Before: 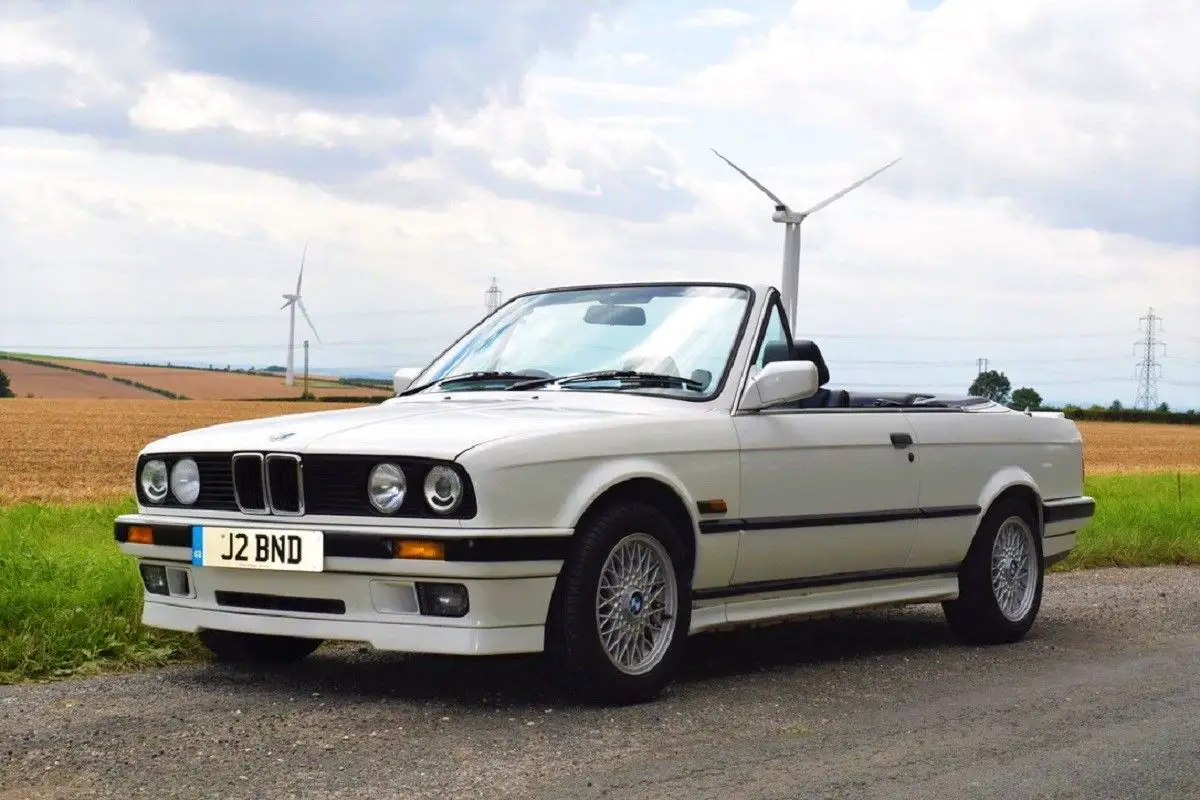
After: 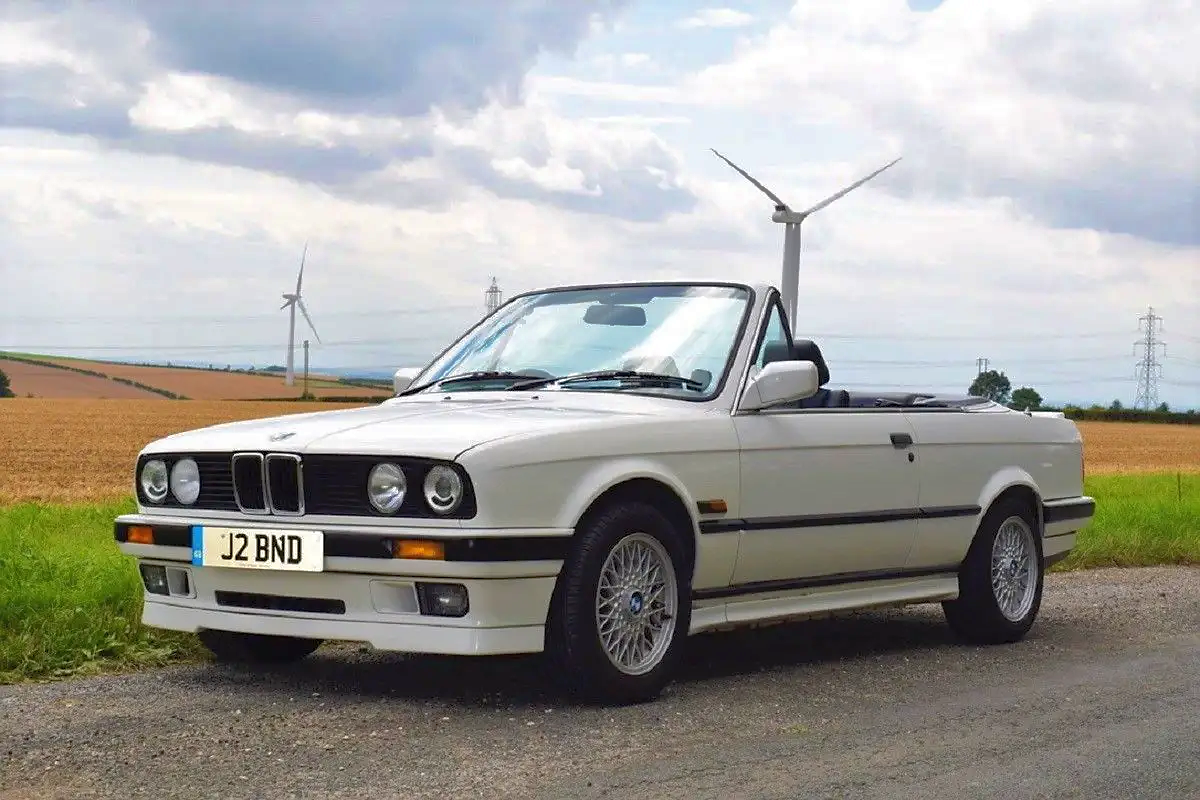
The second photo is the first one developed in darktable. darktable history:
shadows and highlights: on, module defaults
sharpen: radius 1, threshold 1
